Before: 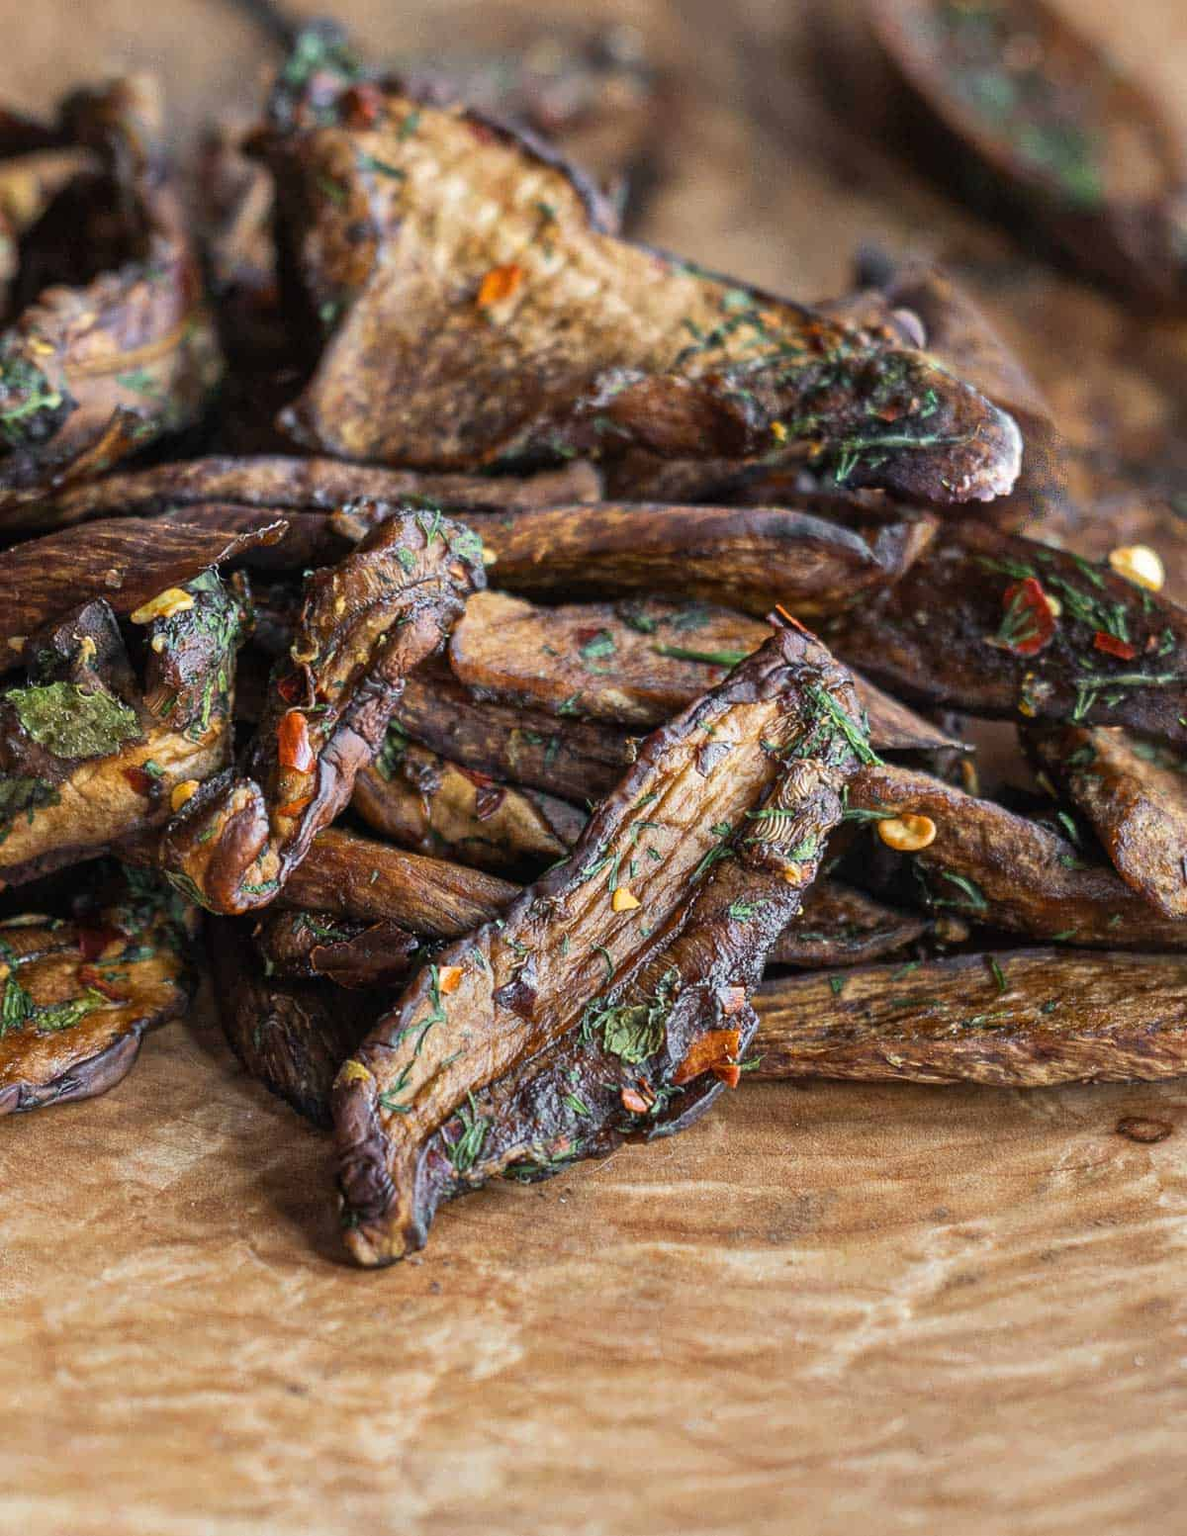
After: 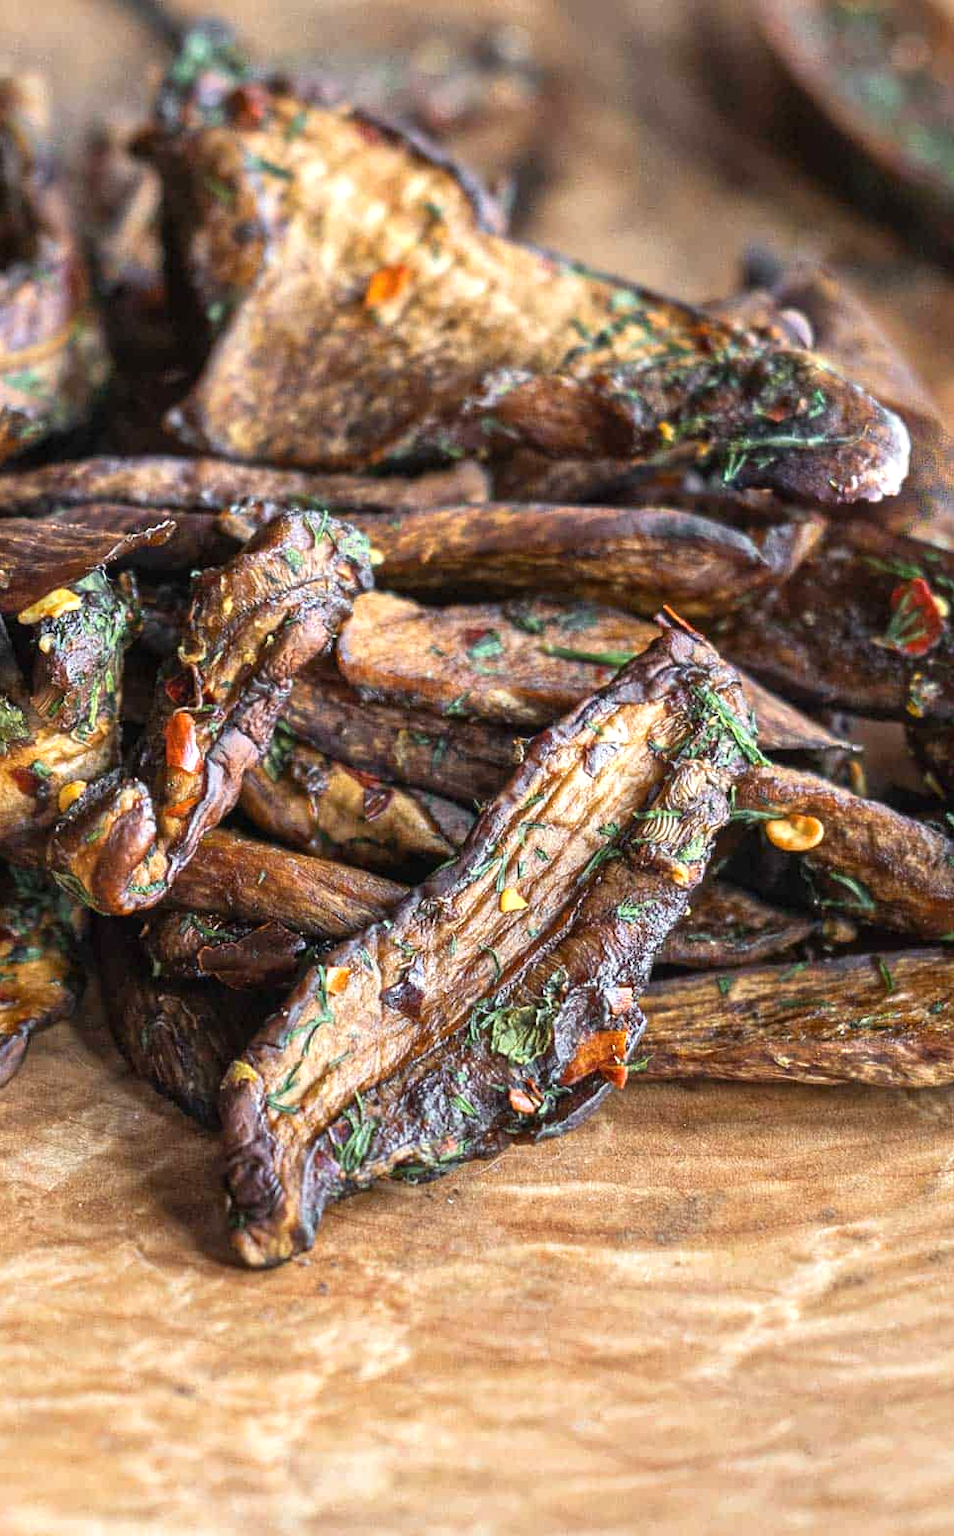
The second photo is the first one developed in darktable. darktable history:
exposure: exposure 0.554 EV, compensate highlight preservation false
crop and rotate: left 9.5%, right 10.126%
